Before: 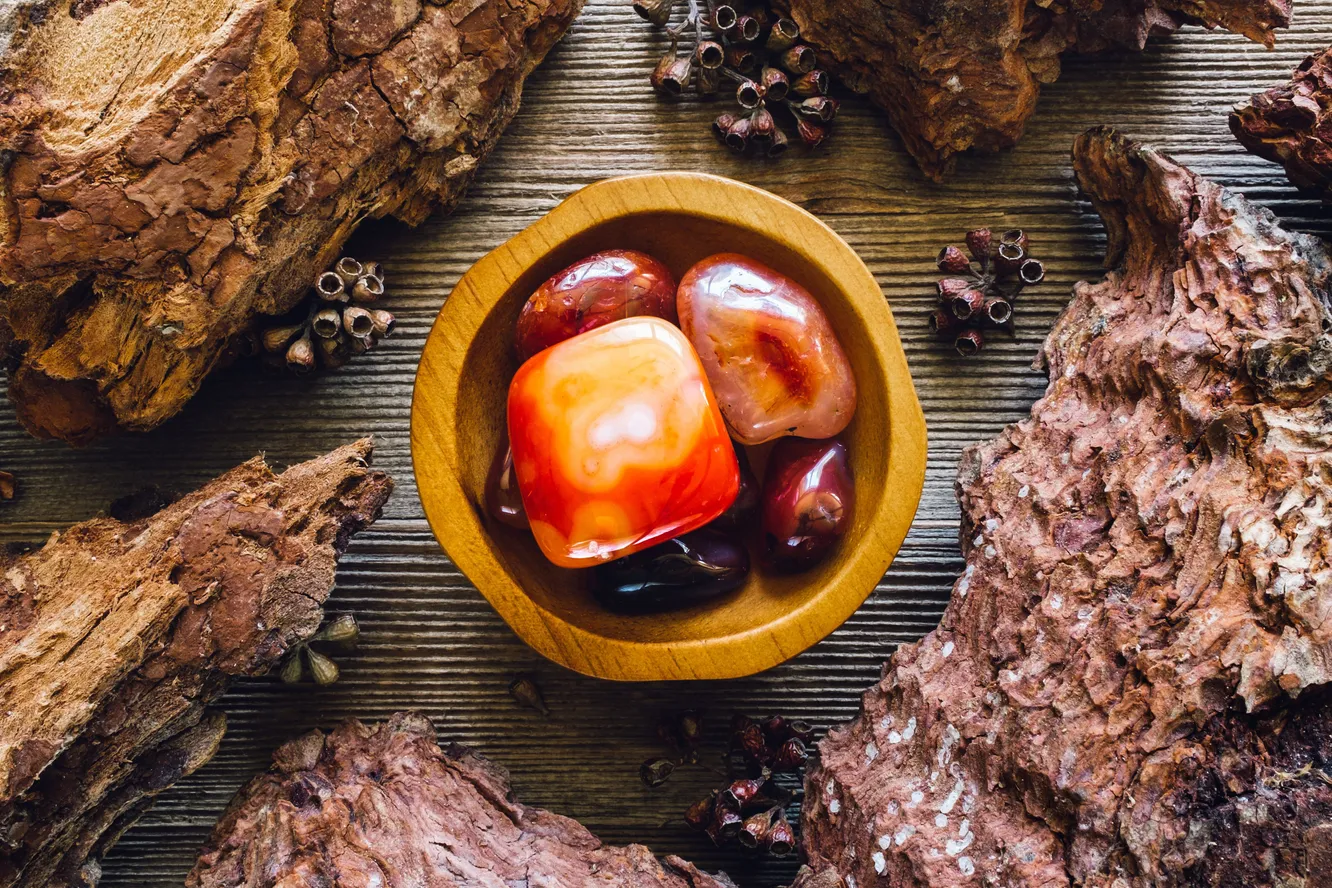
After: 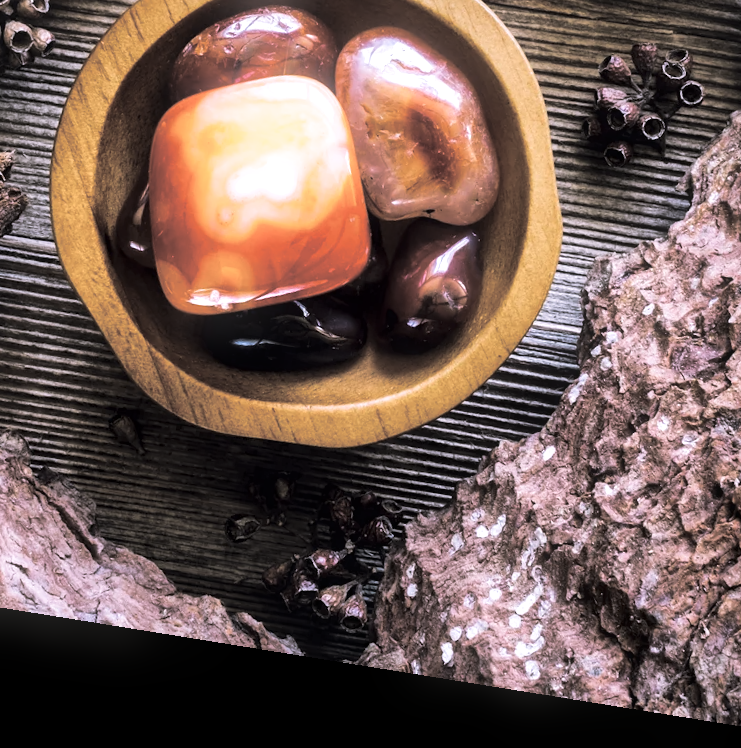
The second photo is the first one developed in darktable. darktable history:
bloom: size 5%, threshold 95%, strength 15%
white balance: red 1.042, blue 1.17
contrast brightness saturation: contrast 0.1, saturation -0.36
crop and rotate: left 29.237%, top 31.152%, right 19.807%
local contrast: mode bilateral grid, contrast 25, coarseness 60, detail 151%, midtone range 0.2
split-toning: shadows › hue 36°, shadows › saturation 0.05, highlights › hue 10.8°, highlights › saturation 0.15, compress 40%
rotate and perspective: rotation 9.12°, automatic cropping off
